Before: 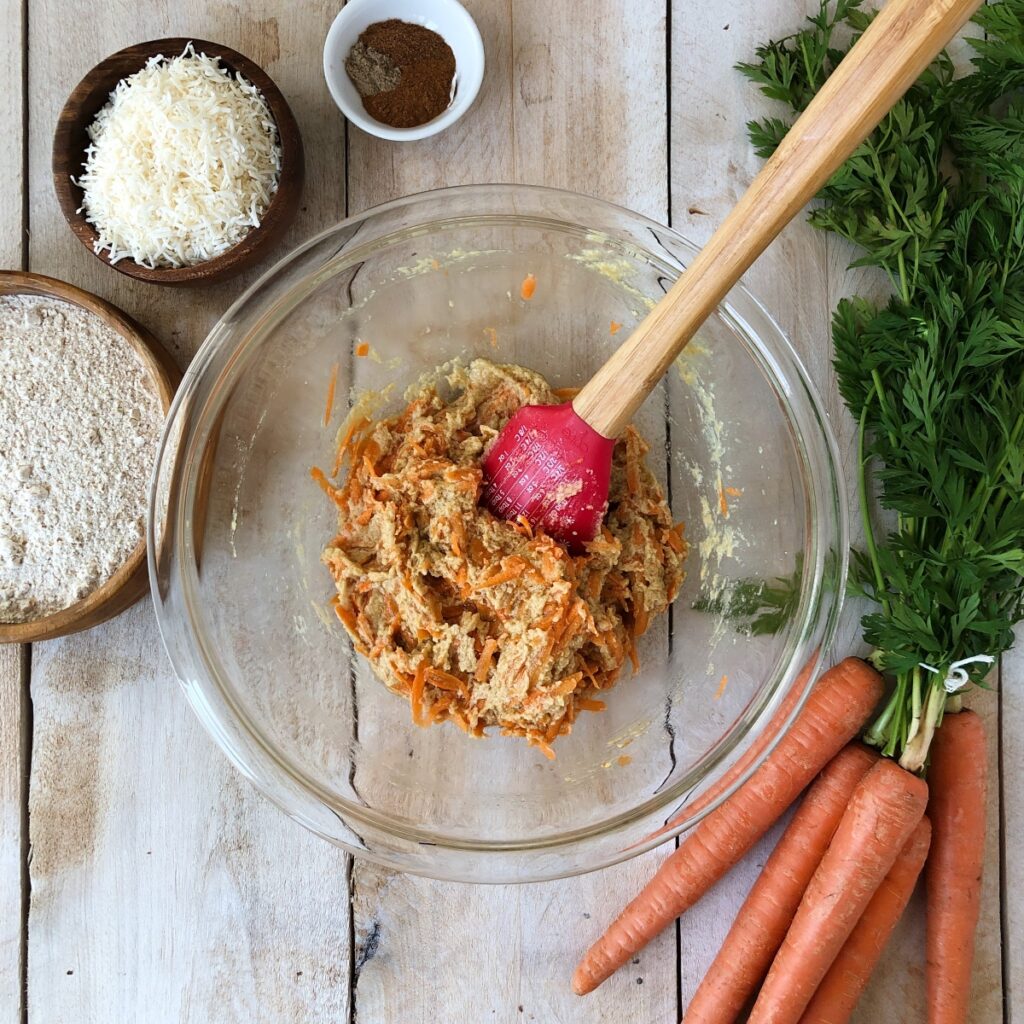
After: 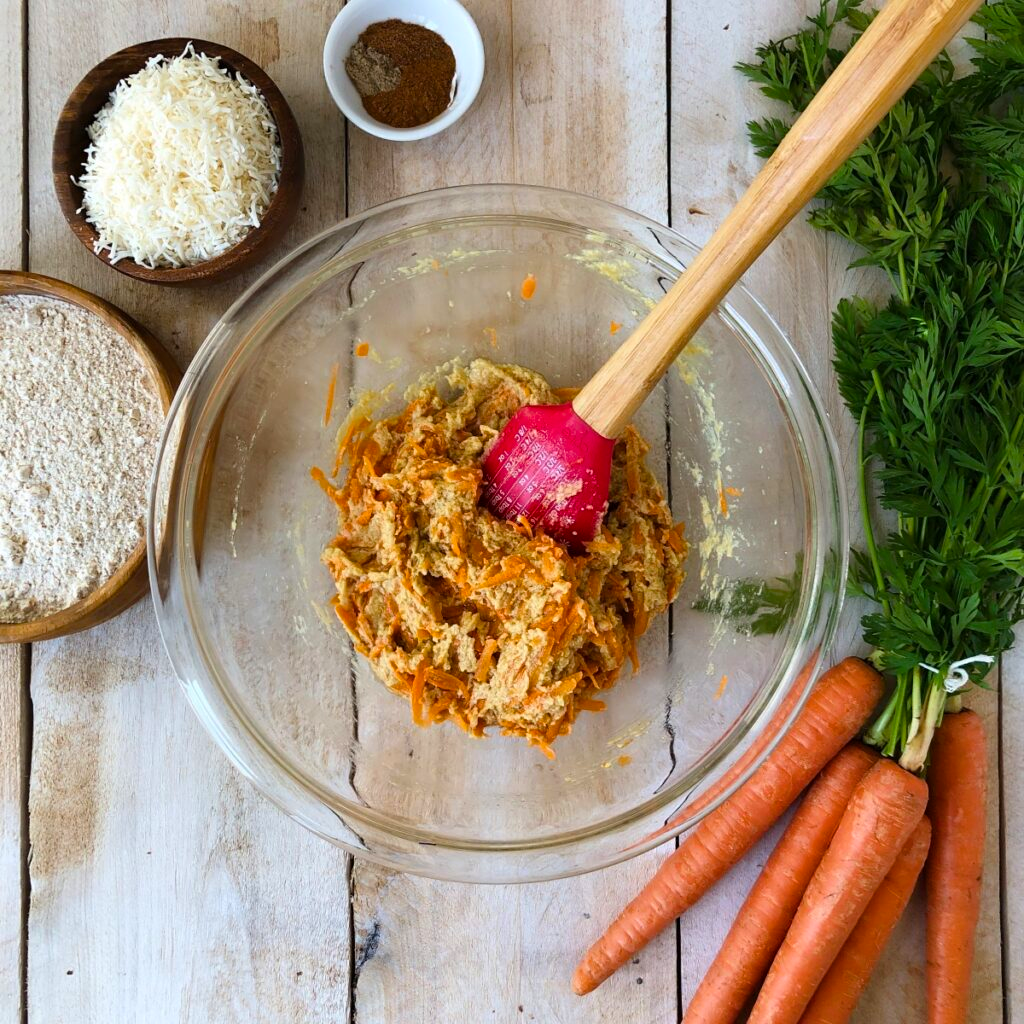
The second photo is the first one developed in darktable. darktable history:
tone equalizer: on, module defaults
color balance rgb: perceptual saturation grading › global saturation 20%, global vibrance 20%
